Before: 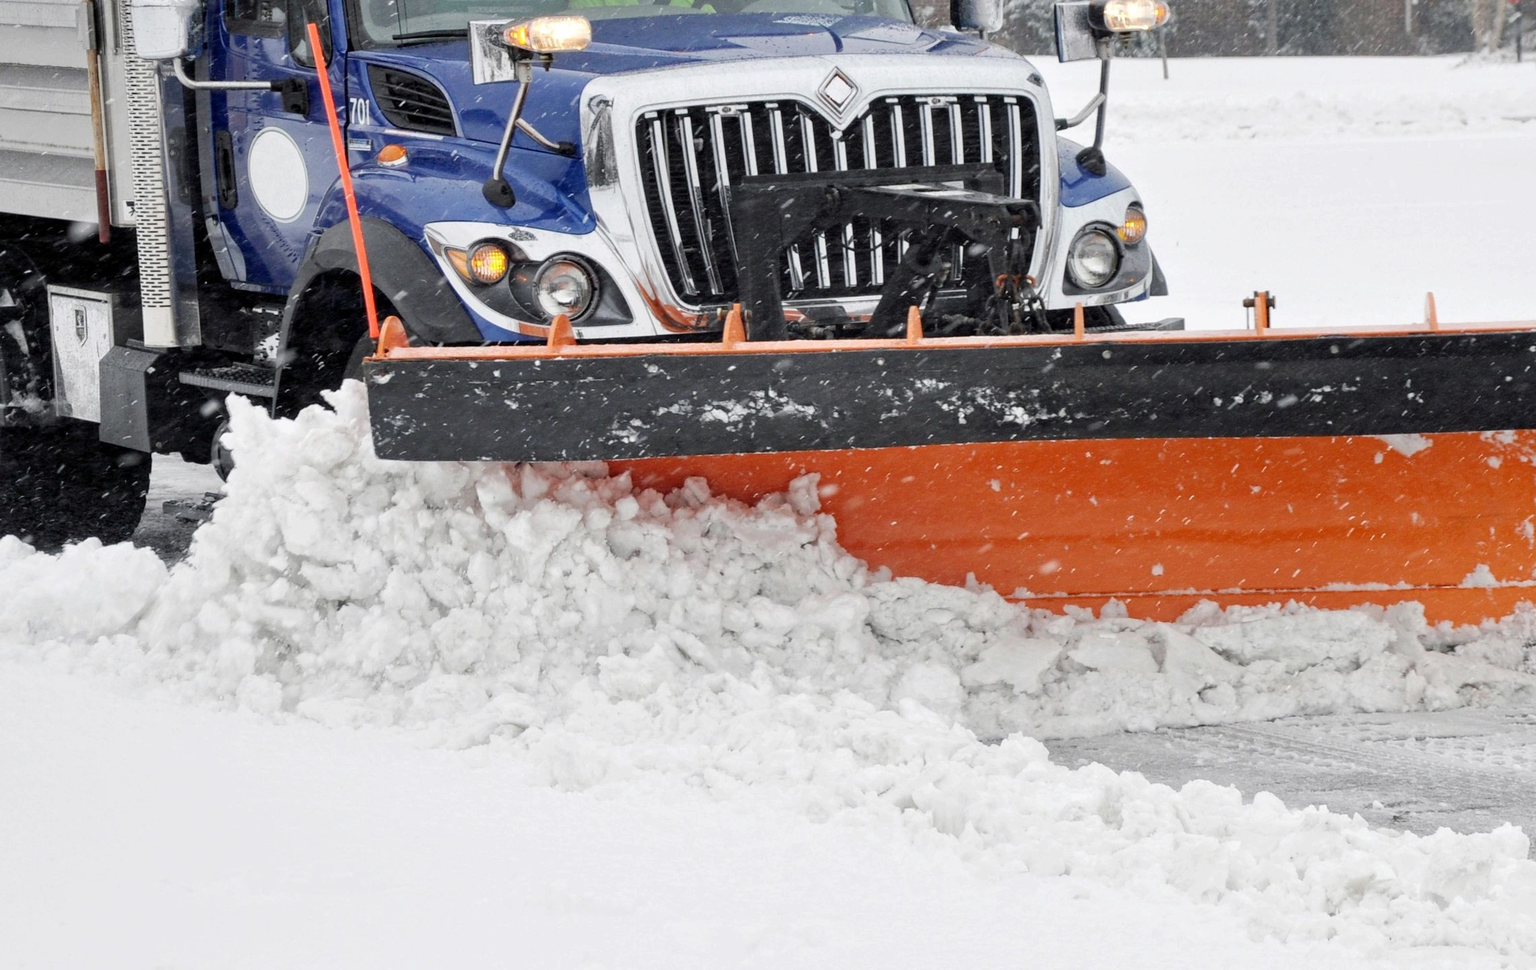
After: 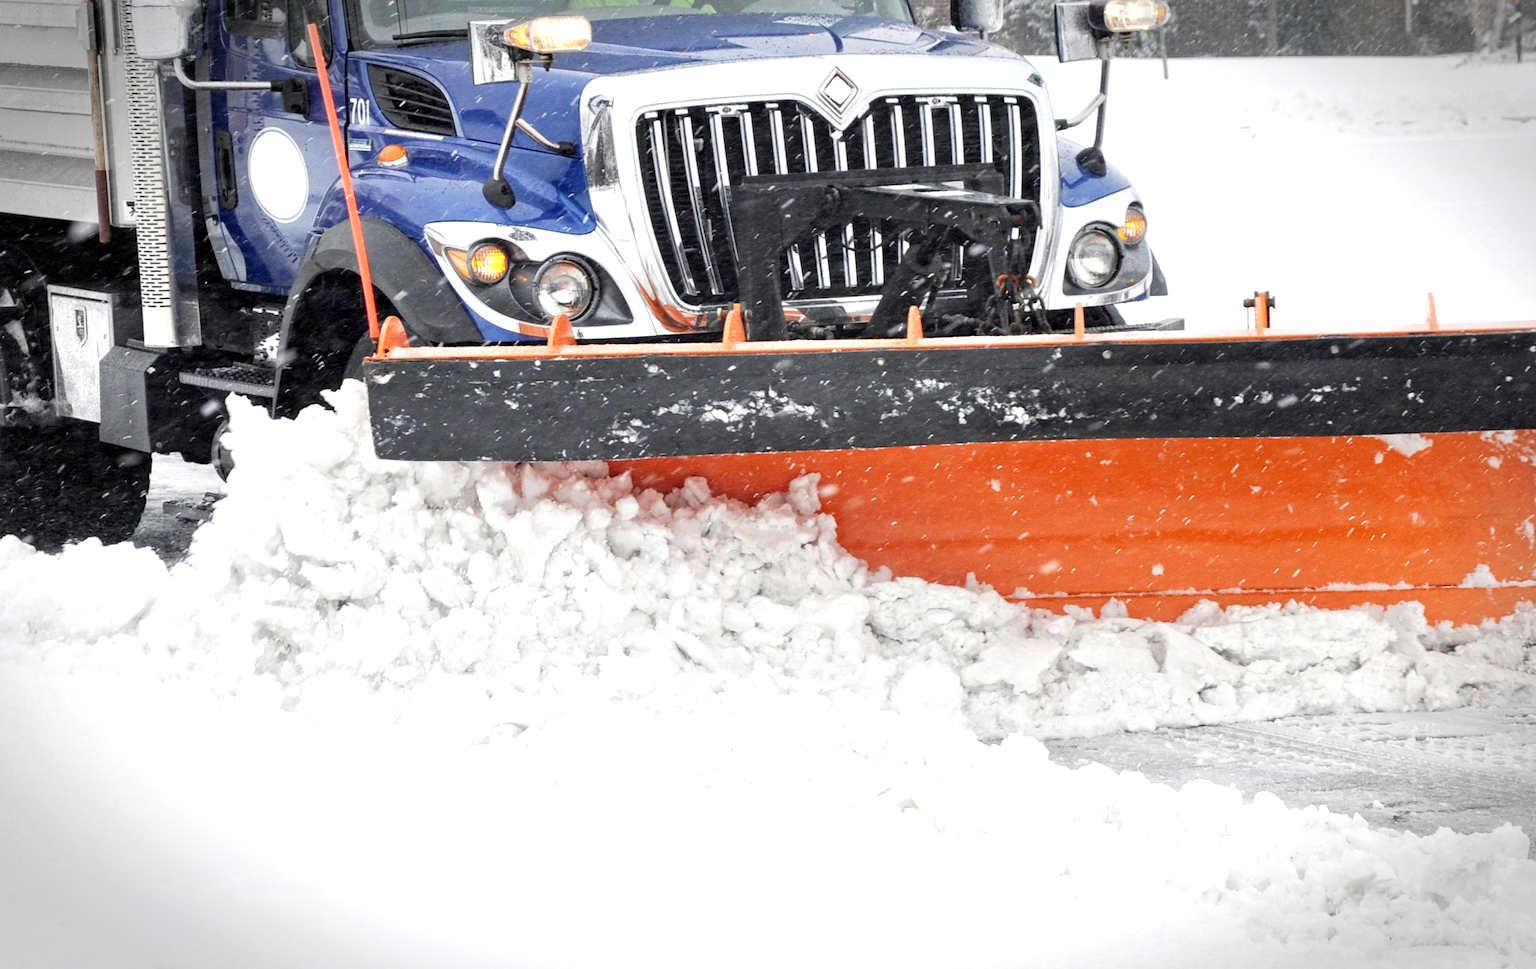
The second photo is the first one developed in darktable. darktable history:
exposure: exposure 0.603 EV, compensate exposure bias true, compensate highlight preservation false
vignetting: automatic ratio true, dithering 8-bit output
